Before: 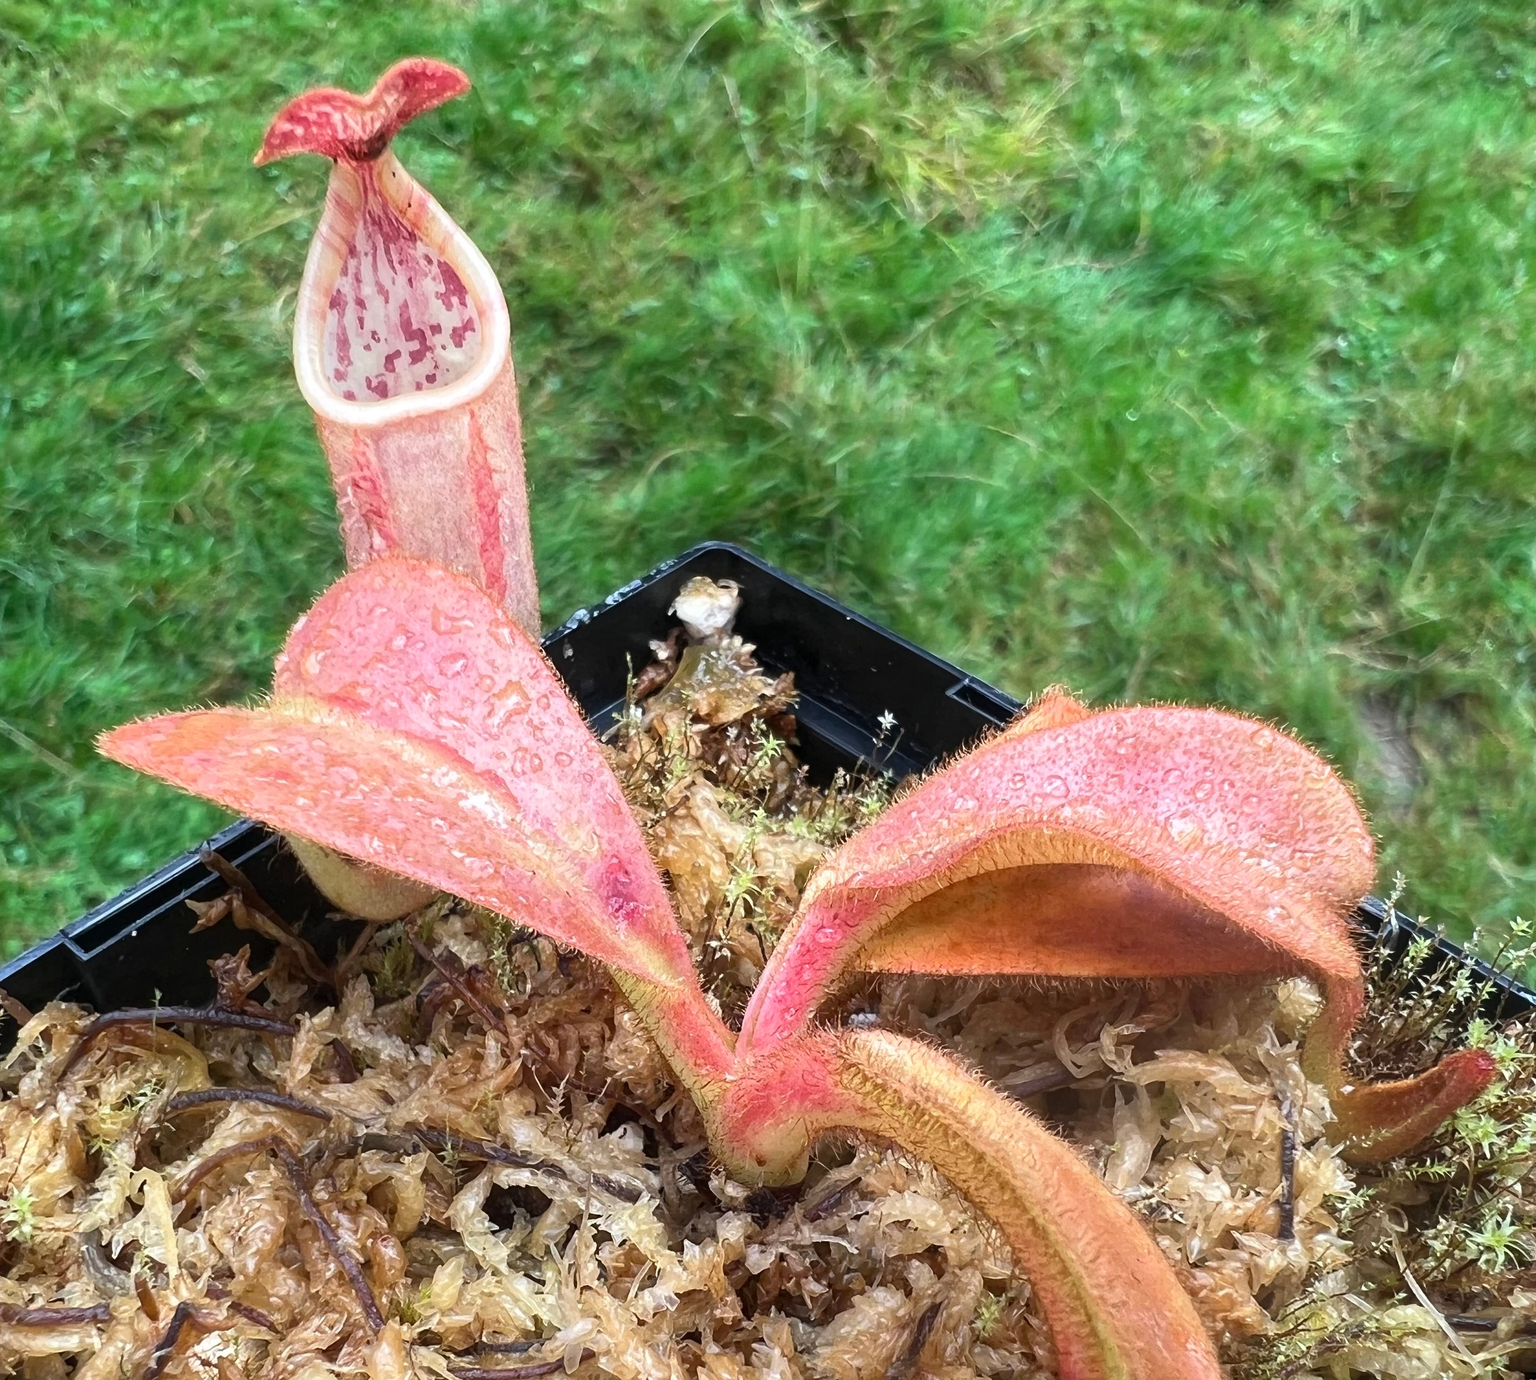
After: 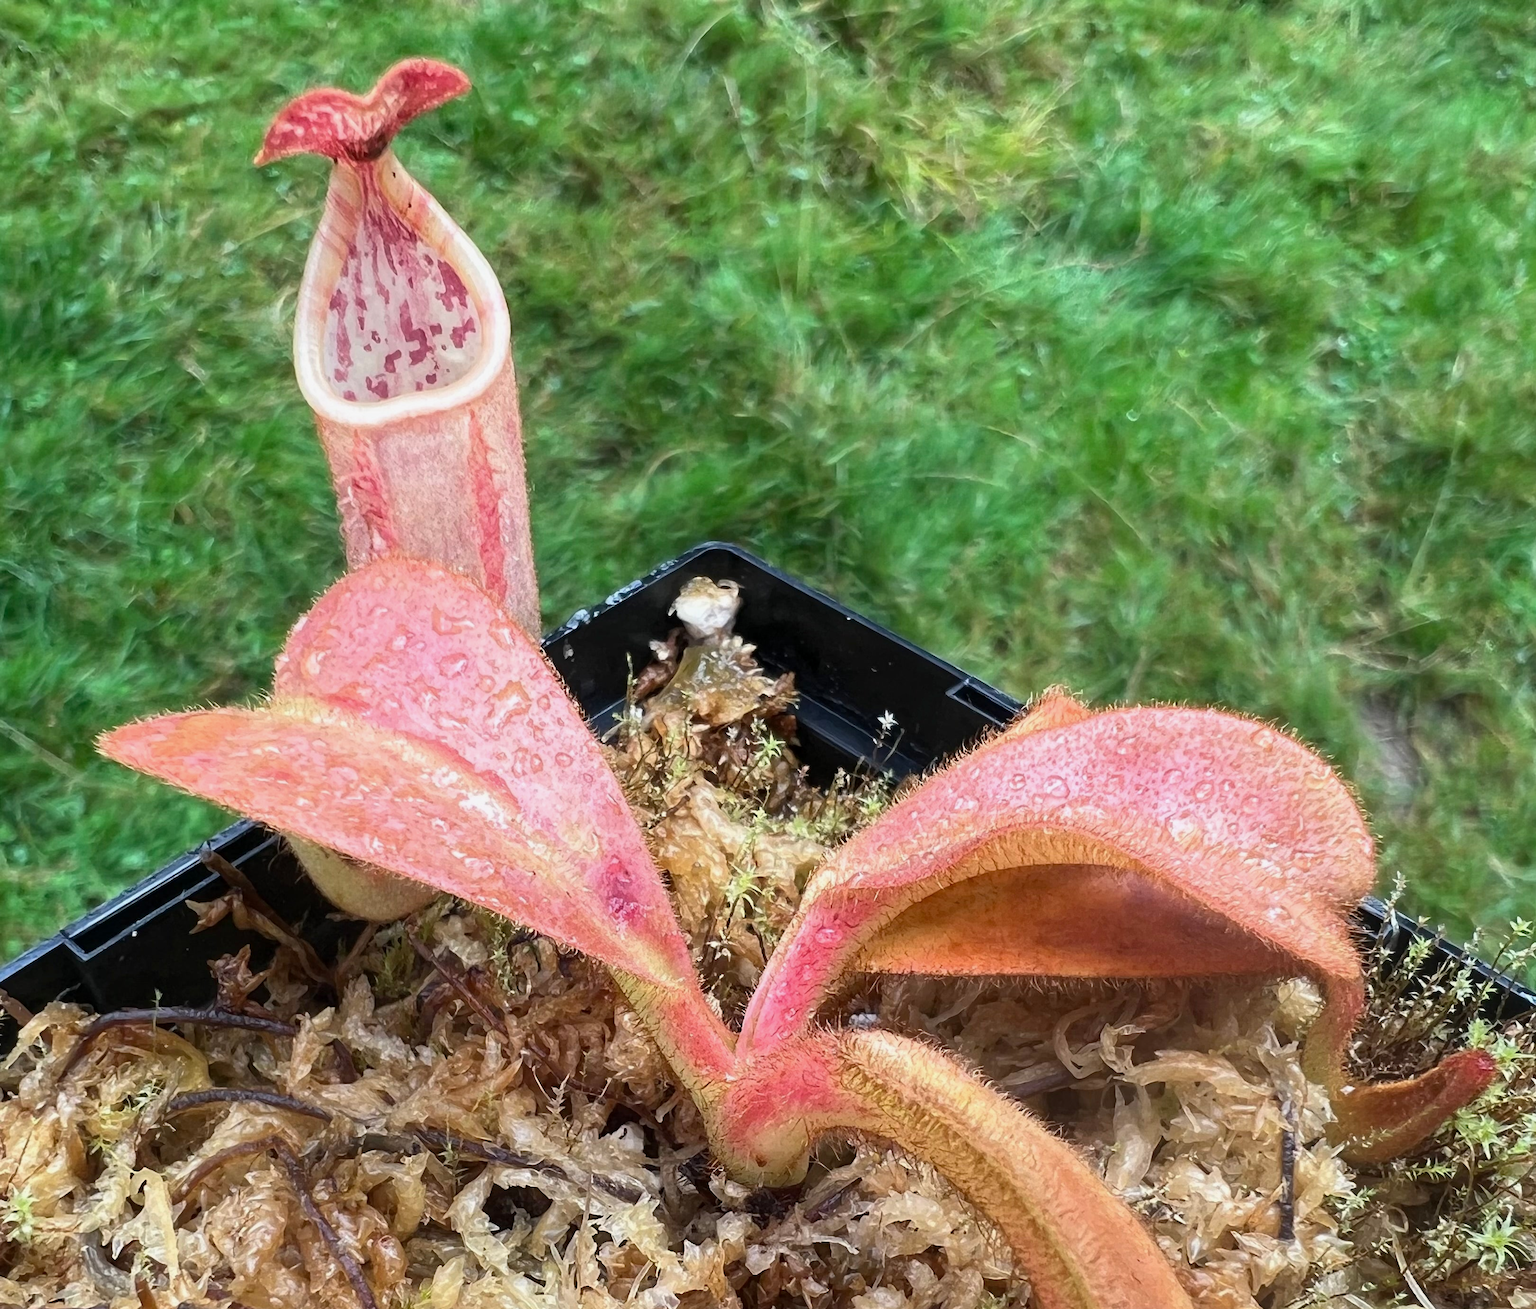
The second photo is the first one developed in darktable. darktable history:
crop and rotate: top 0%, bottom 5.097%
exposure: black level correction 0.001, exposure -0.125 EV, compensate exposure bias true, compensate highlight preservation false
